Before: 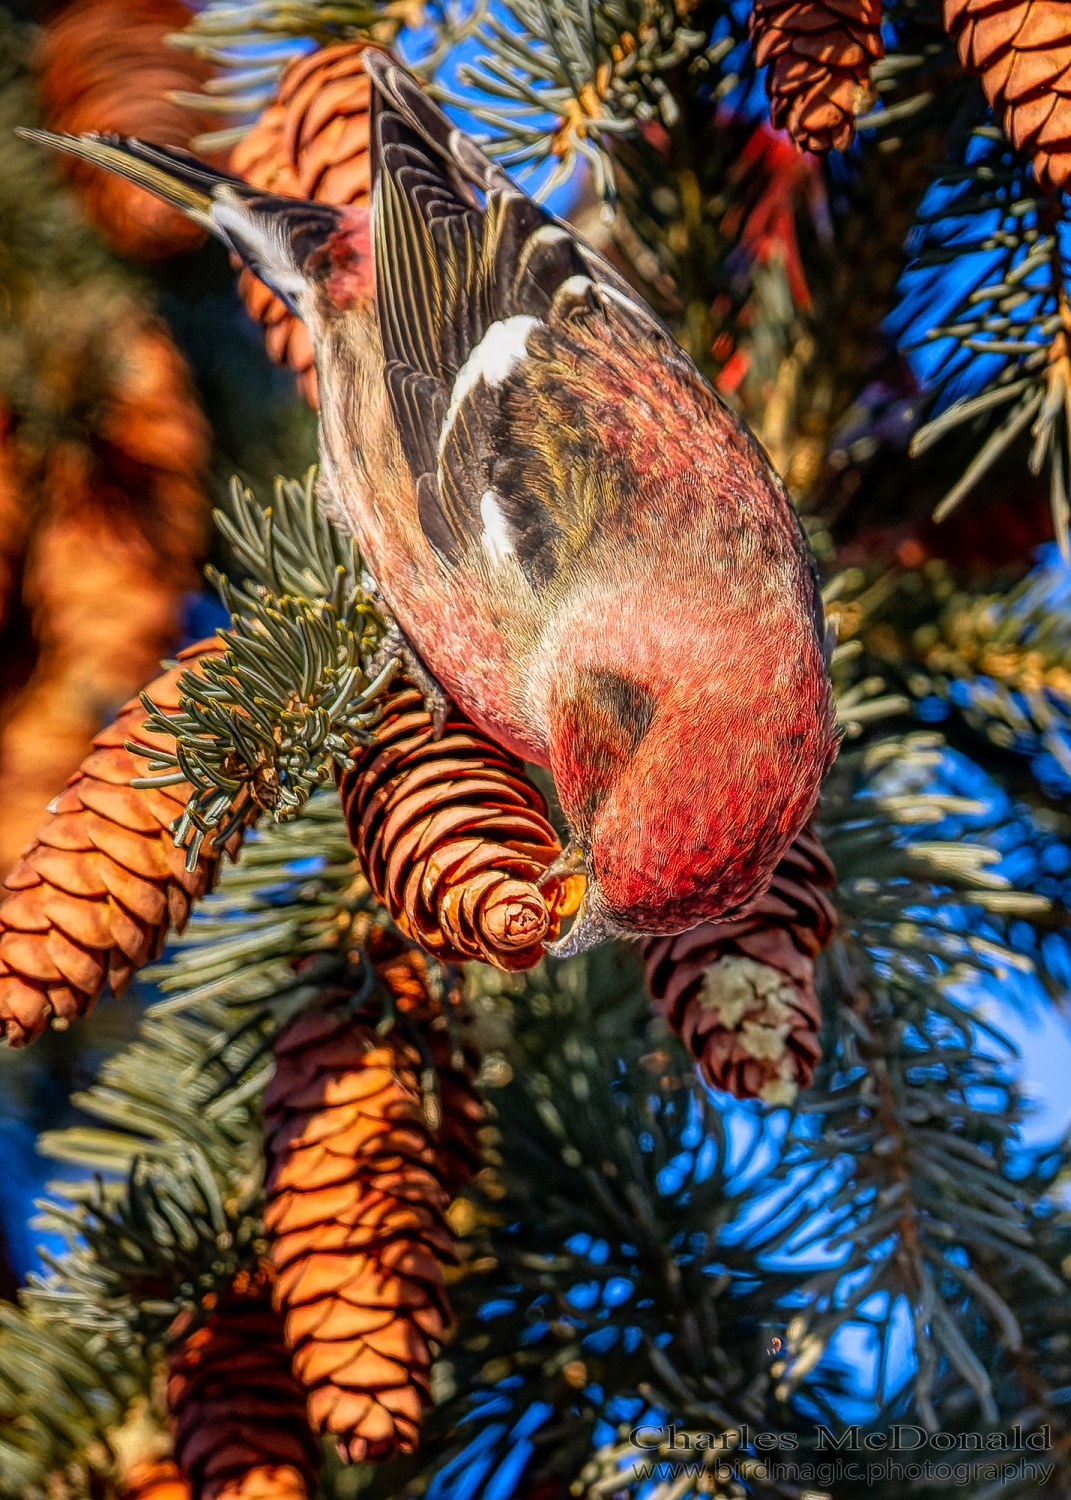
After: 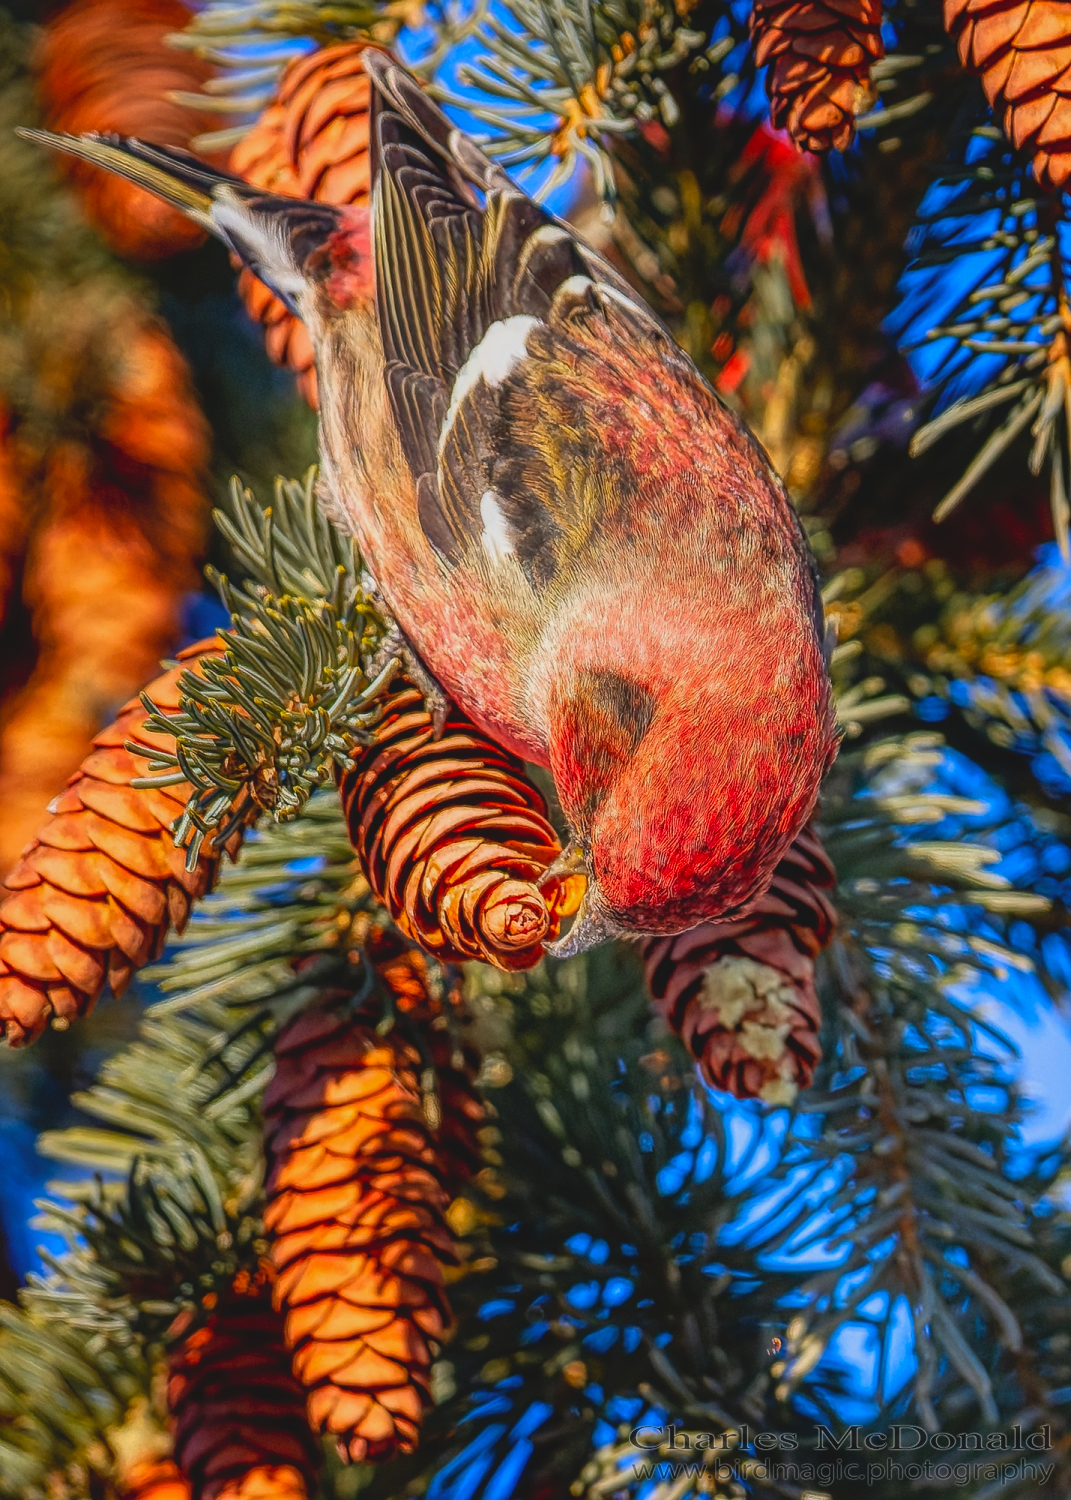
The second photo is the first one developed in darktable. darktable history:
lowpass: radius 0.1, contrast 0.85, saturation 1.1, unbound 0
